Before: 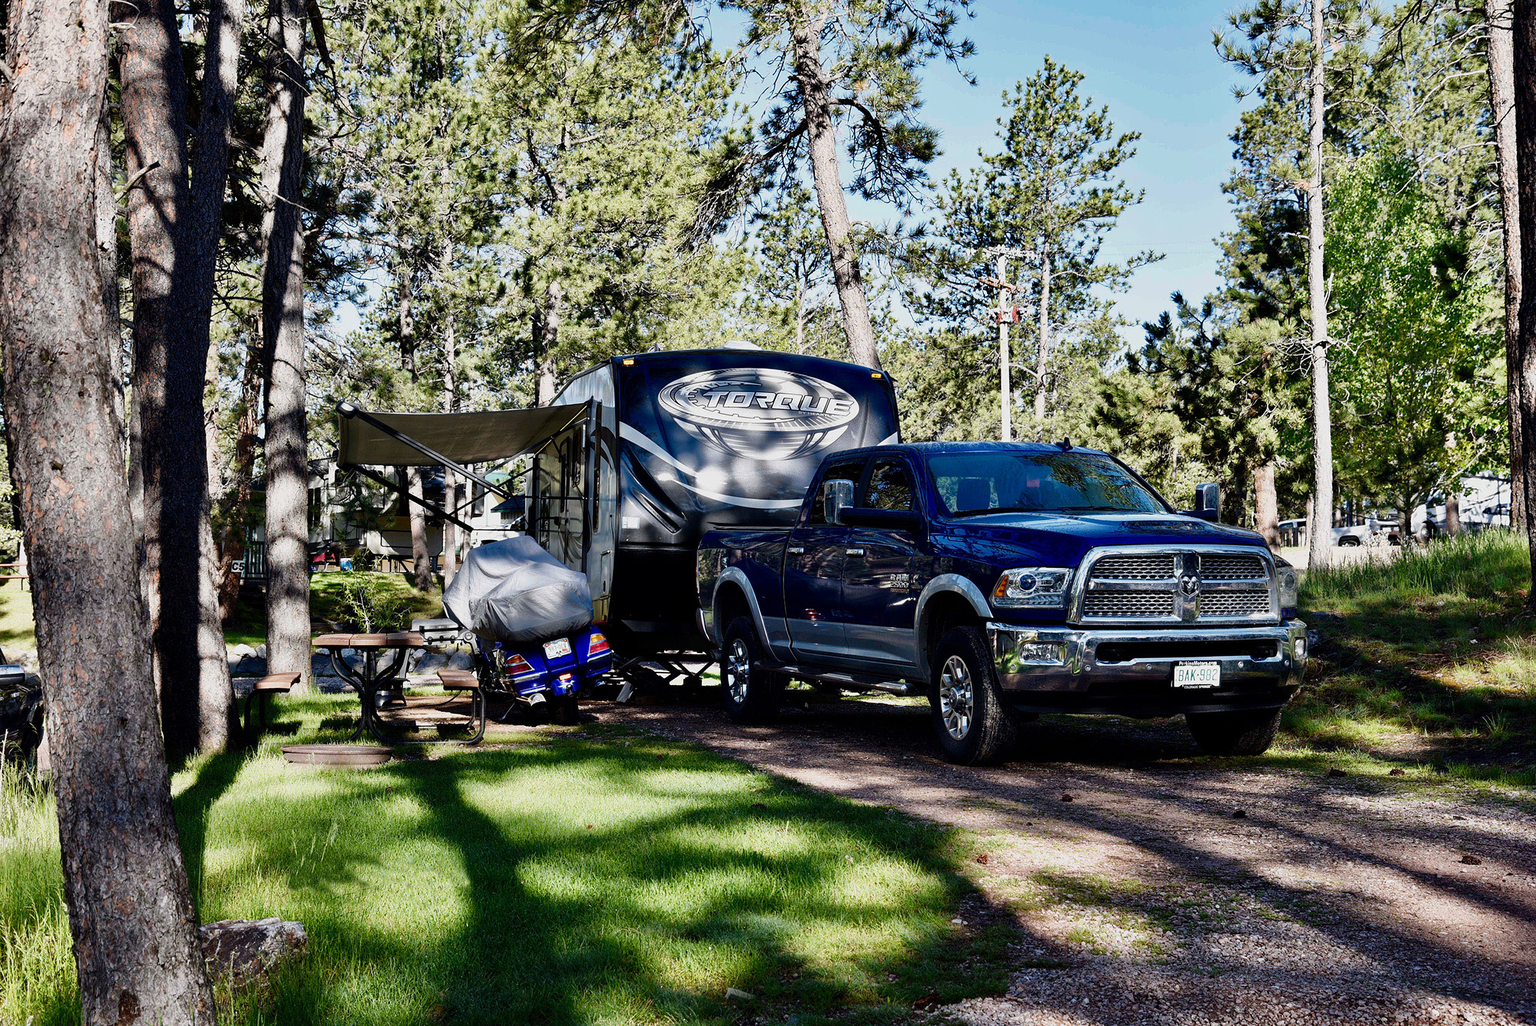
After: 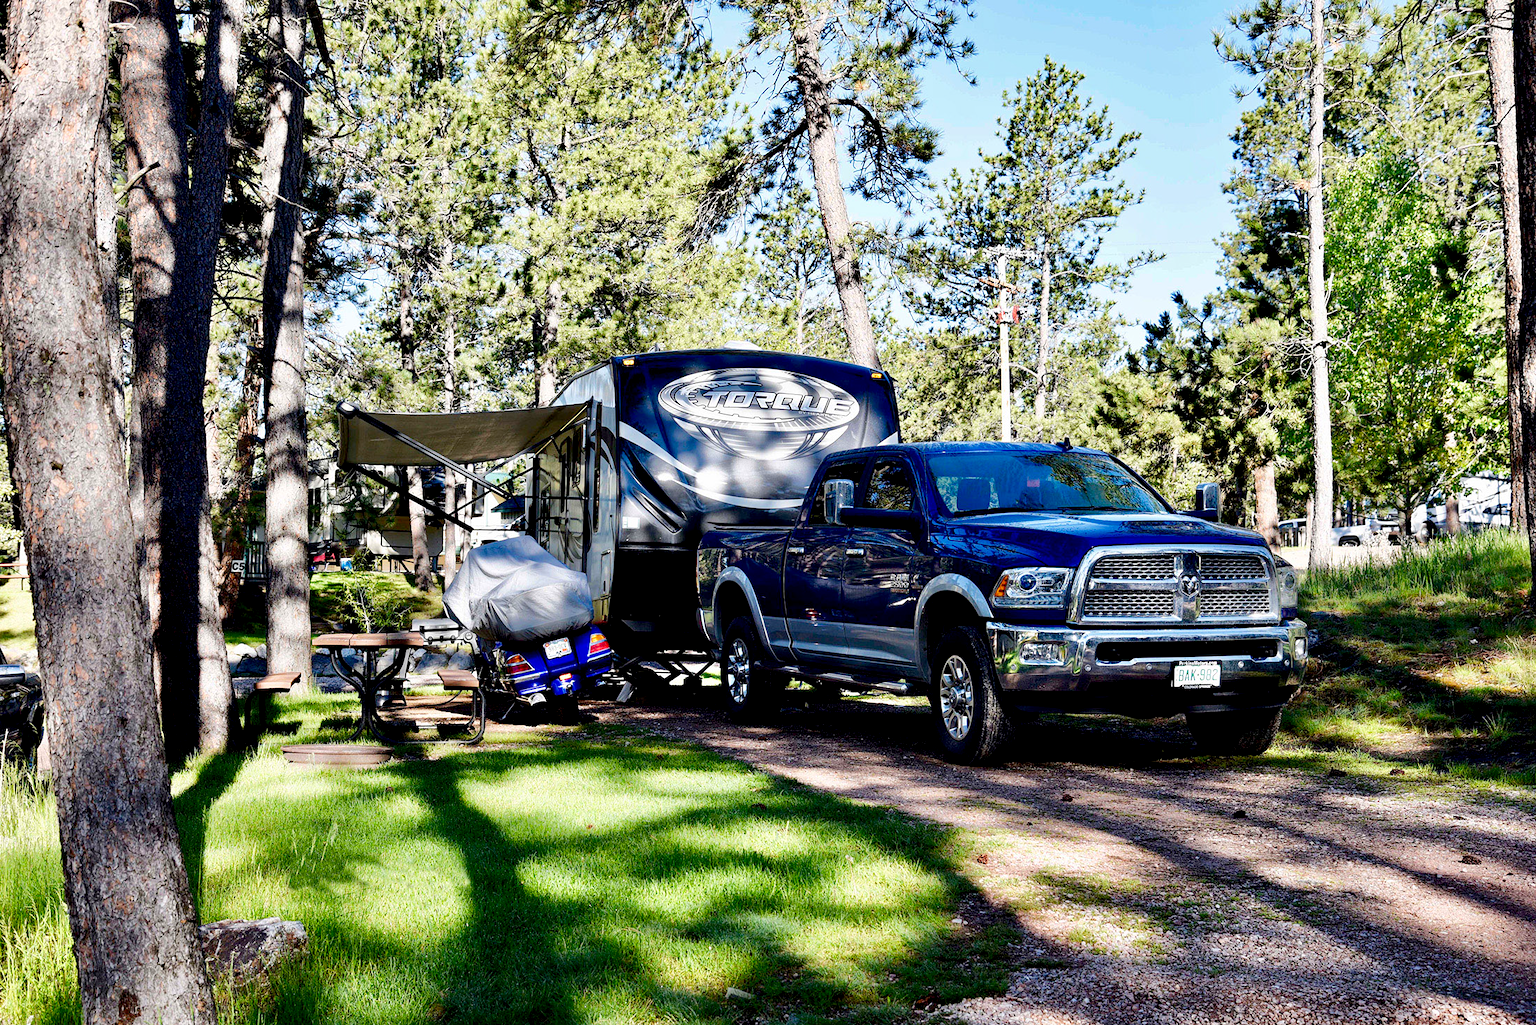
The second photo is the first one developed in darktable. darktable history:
tone equalizer: -8 EV 0.968 EV, -7 EV 0.961 EV, -6 EV 0.988 EV, -5 EV 0.965 EV, -4 EV 1.01 EV, -3 EV 0.737 EV, -2 EV 0.515 EV, -1 EV 0.251 EV, edges refinement/feathering 500, mask exposure compensation -1.57 EV, preserve details no
